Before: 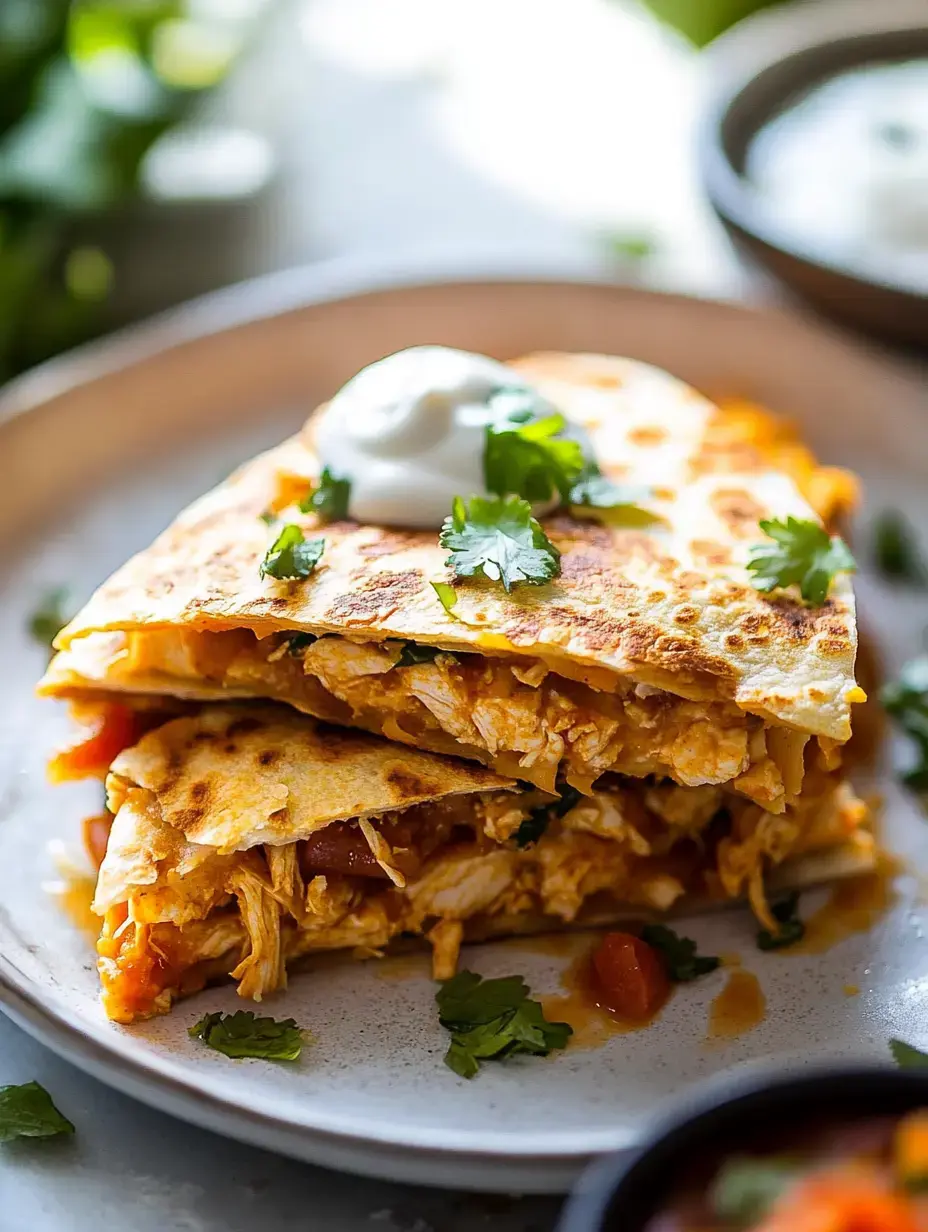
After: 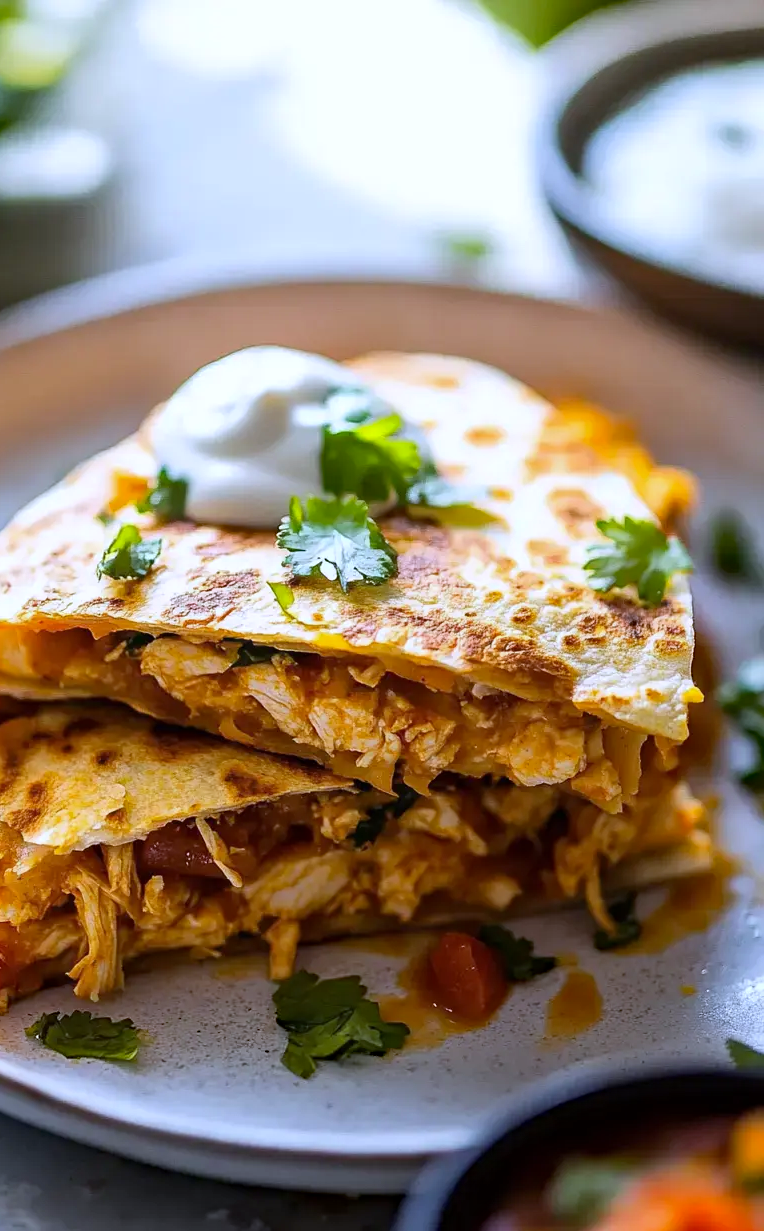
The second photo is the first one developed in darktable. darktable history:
haze removal: compatibility mode true, adaptive false
white balance: red 0.967, blue 1.119, emerald 0.756
crop: left 17.582%, bottom 0.031%
